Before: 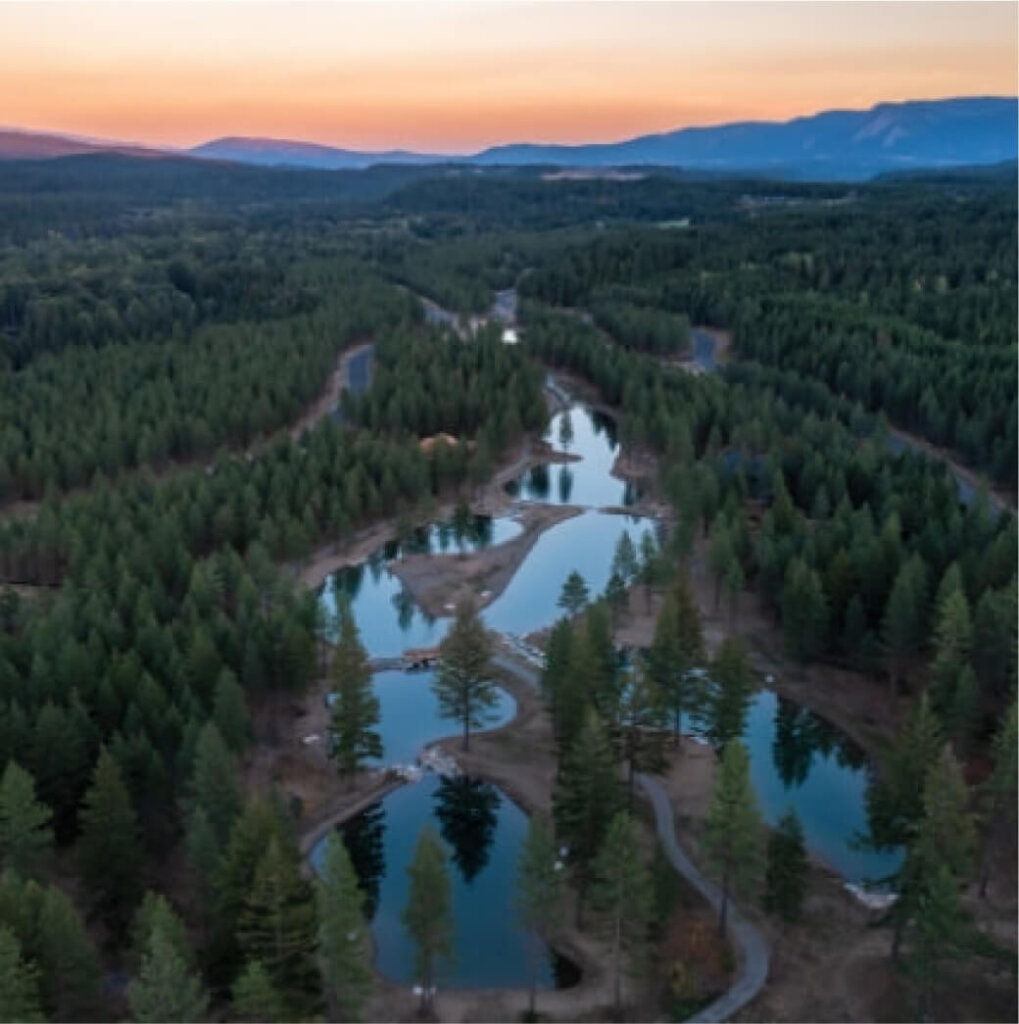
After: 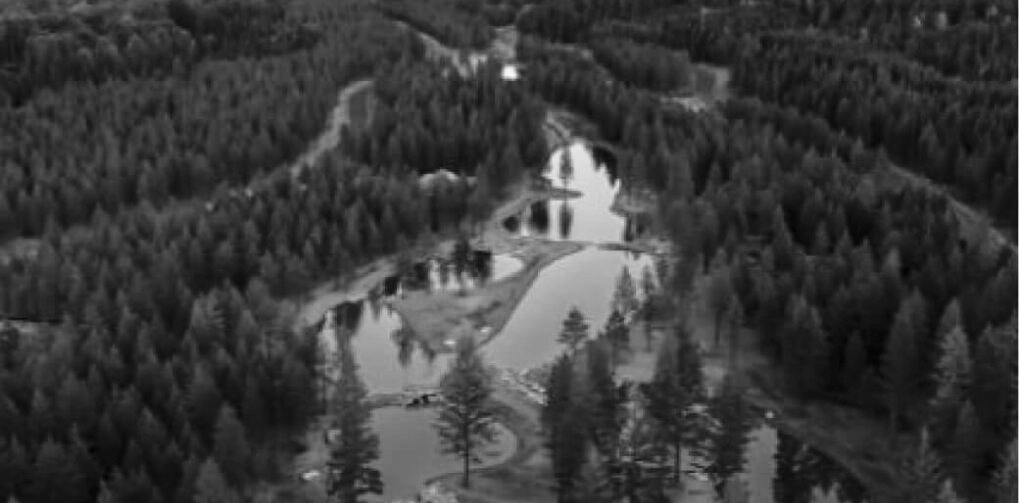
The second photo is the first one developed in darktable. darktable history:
crop and rotate: top 25.859%, bottom 25.013%
color zones: curves: ch0 [(0.002, 0.593) (0.143, 0.417) (0.285, 0.541) (0.455, 0.289) (0.608, 0.327) (0.727, 0.283) (0.869, 0.571) (1, 0.603)]; ch1 [(0, 0) (0.143, 0) (0.286, 0) (0.429, 0) (0.571, 0) (0.714, 0) (0.857, 0)]
base curve: curves: ch0 [(0, 0) (0.028, 0.03) (0.121, 0.232) (0.46, 0.748) (0.859, 0.968) (1, 1)], preserve colors none
